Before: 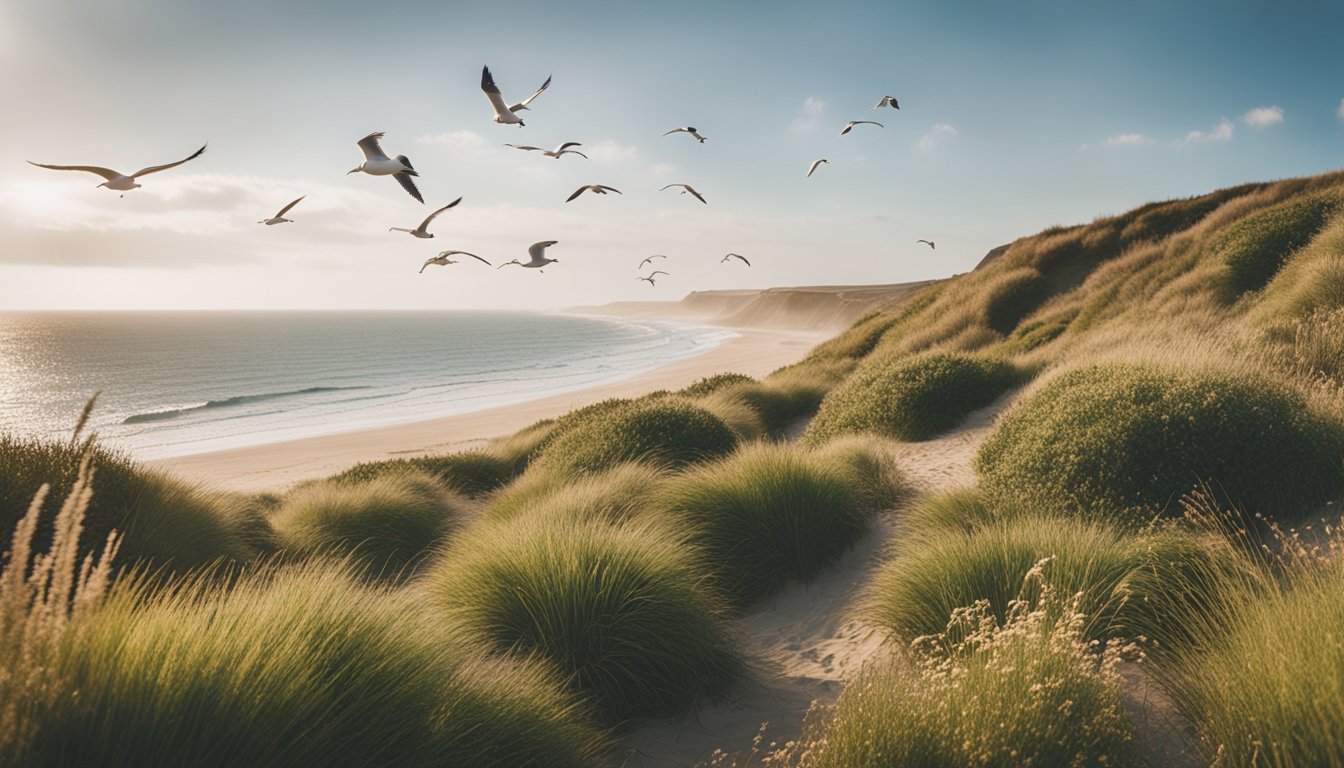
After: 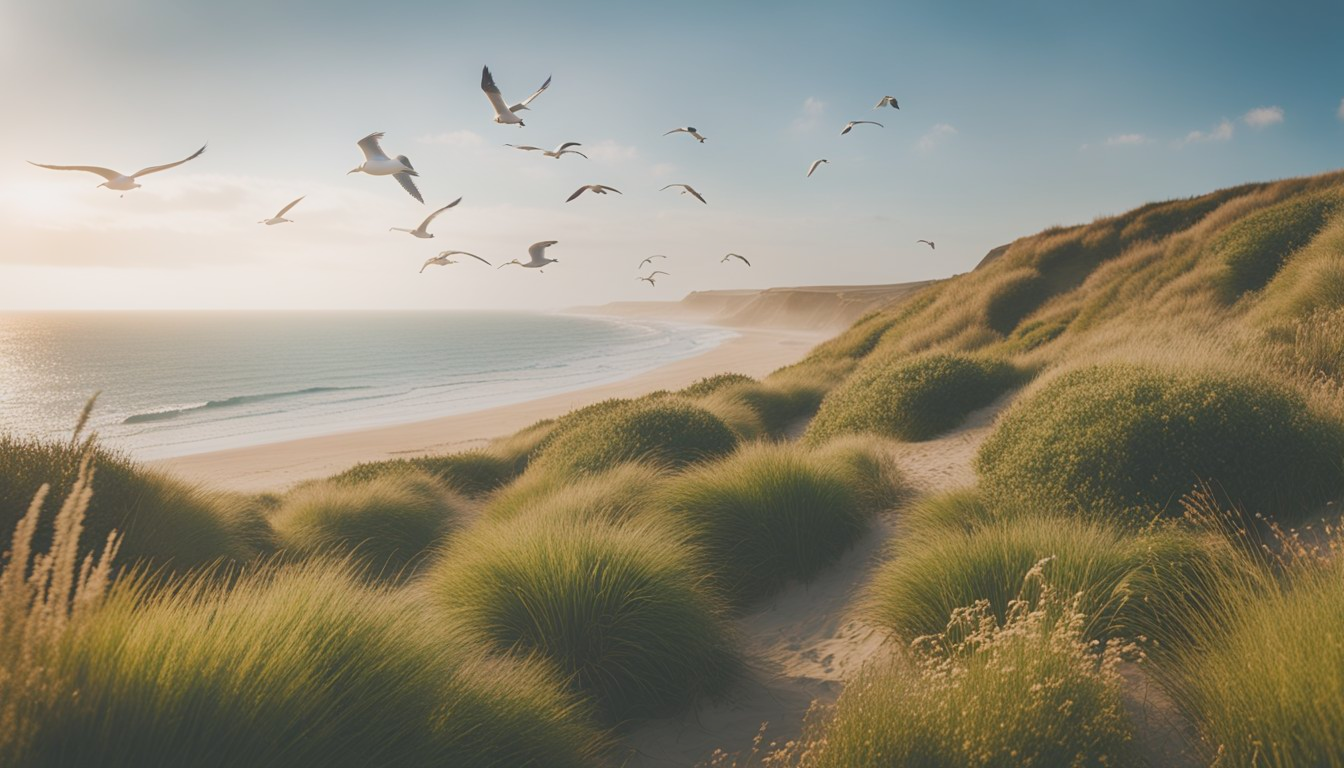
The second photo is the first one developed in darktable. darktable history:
bloom: size 16%, threshold 98%, strength 20%
local contrast: detail 70%
